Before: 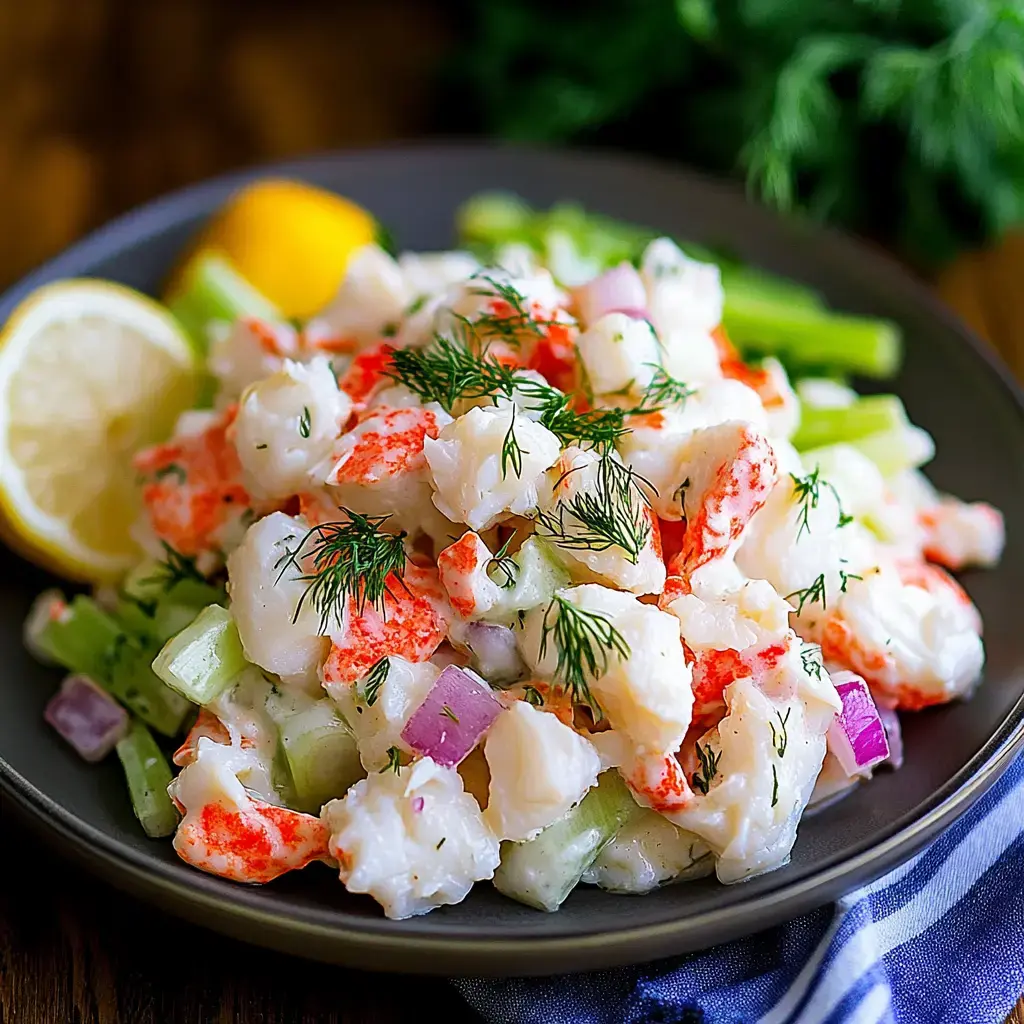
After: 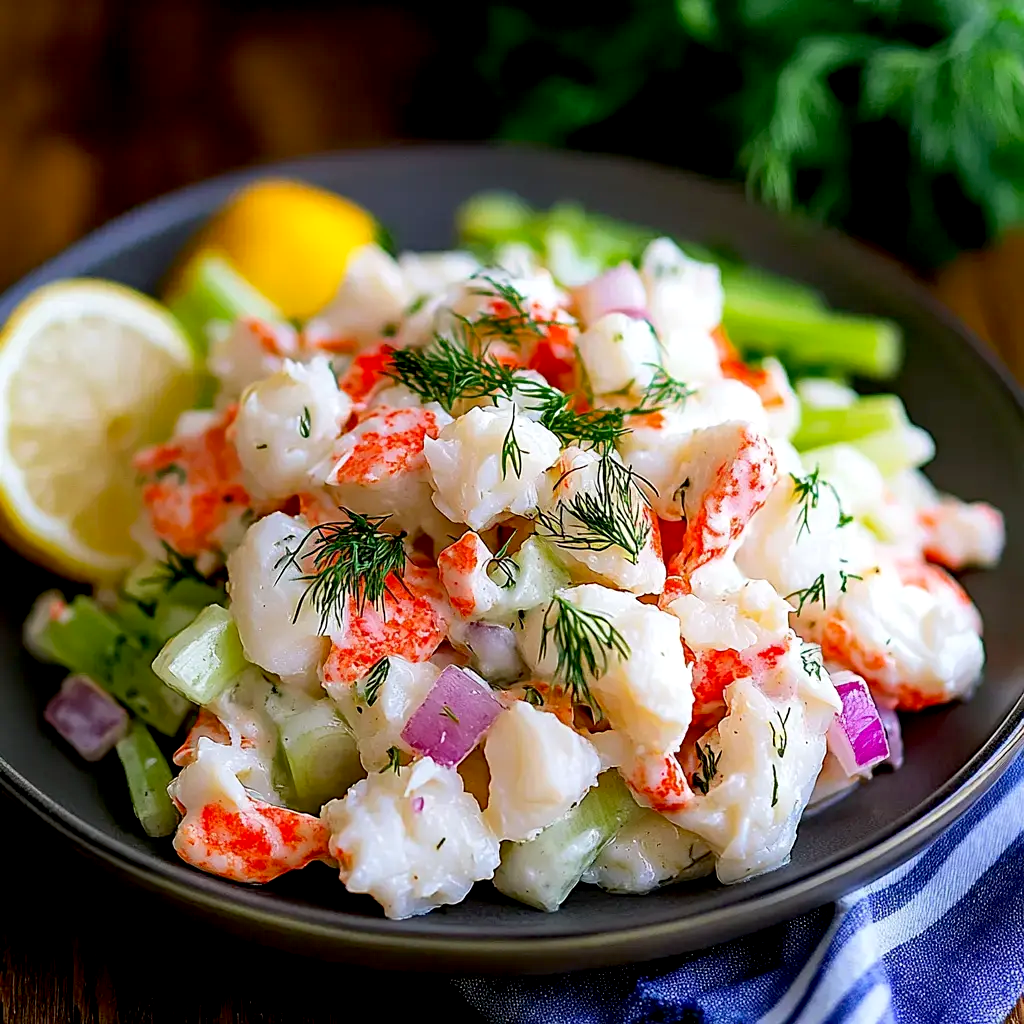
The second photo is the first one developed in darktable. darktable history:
exposure: black level correction 0.007, exposure 0.09 EV, compensate highlight preservation false
